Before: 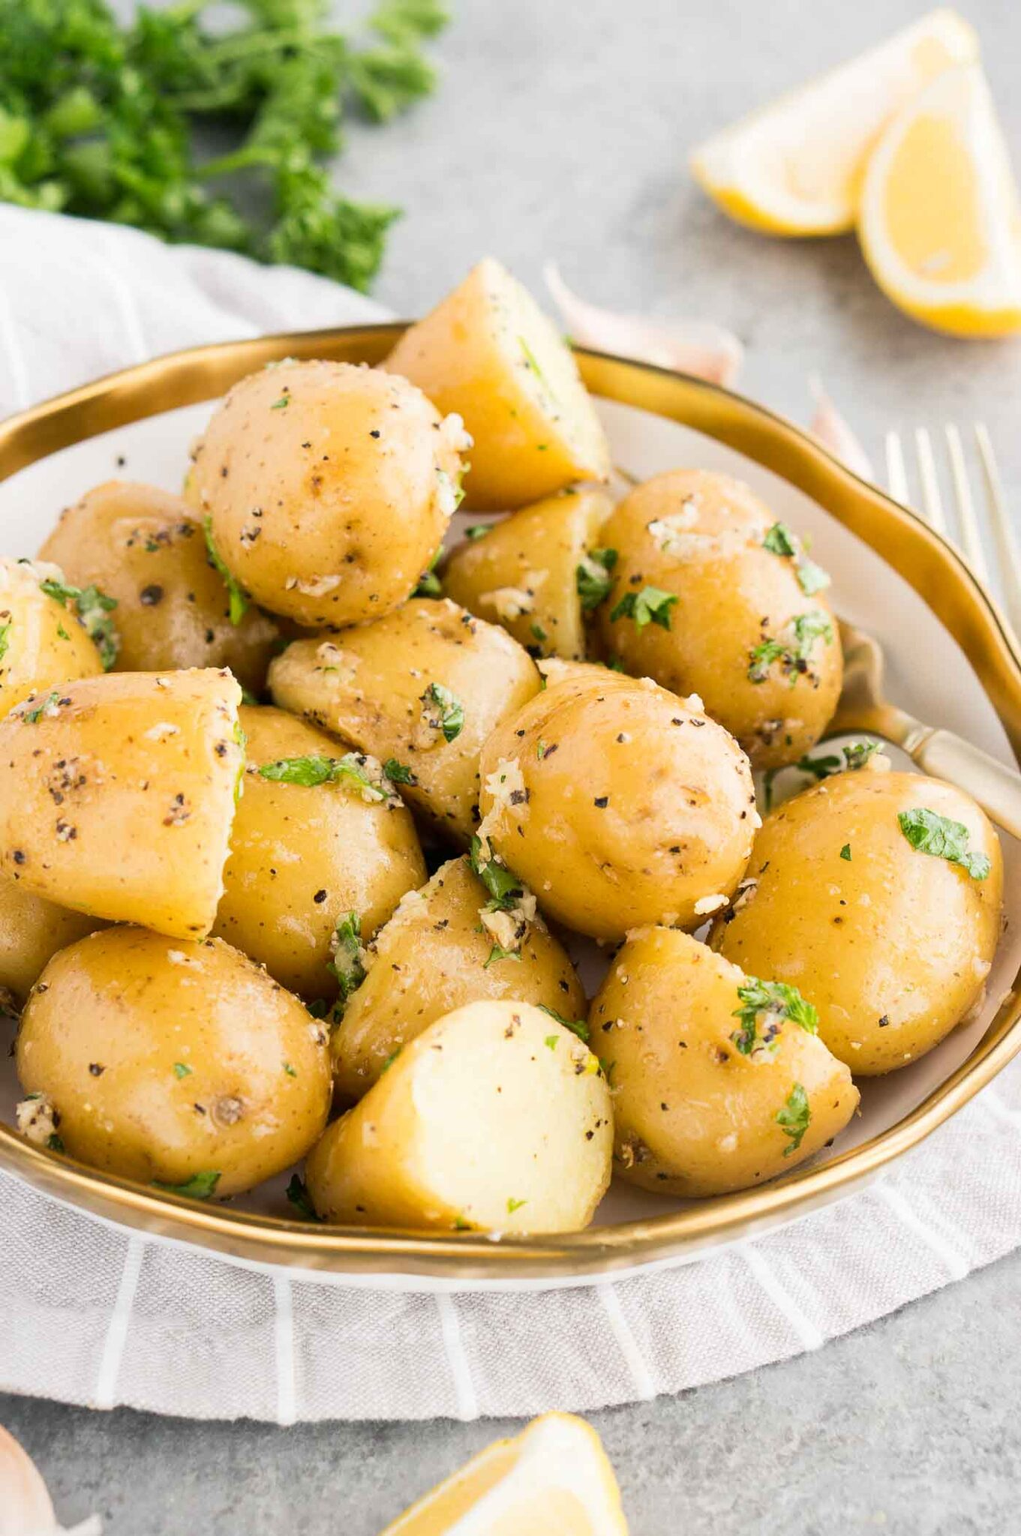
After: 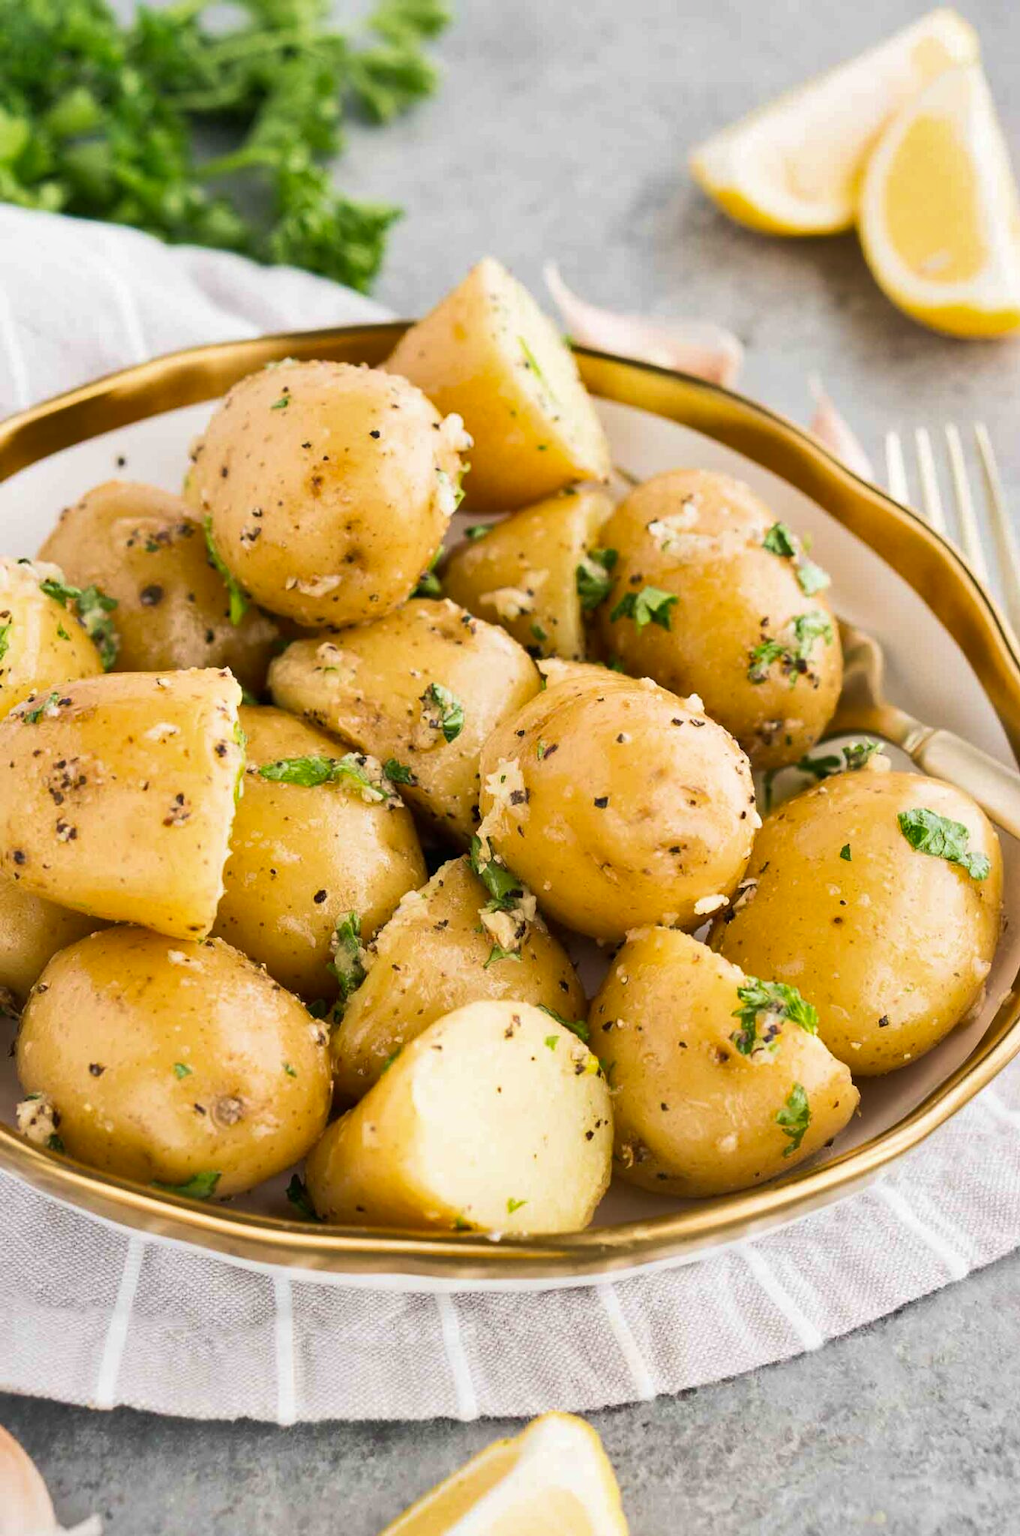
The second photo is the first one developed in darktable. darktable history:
velvia: on, module defaults
shadows and highlights: shadows 6.75, soften with gaussian
